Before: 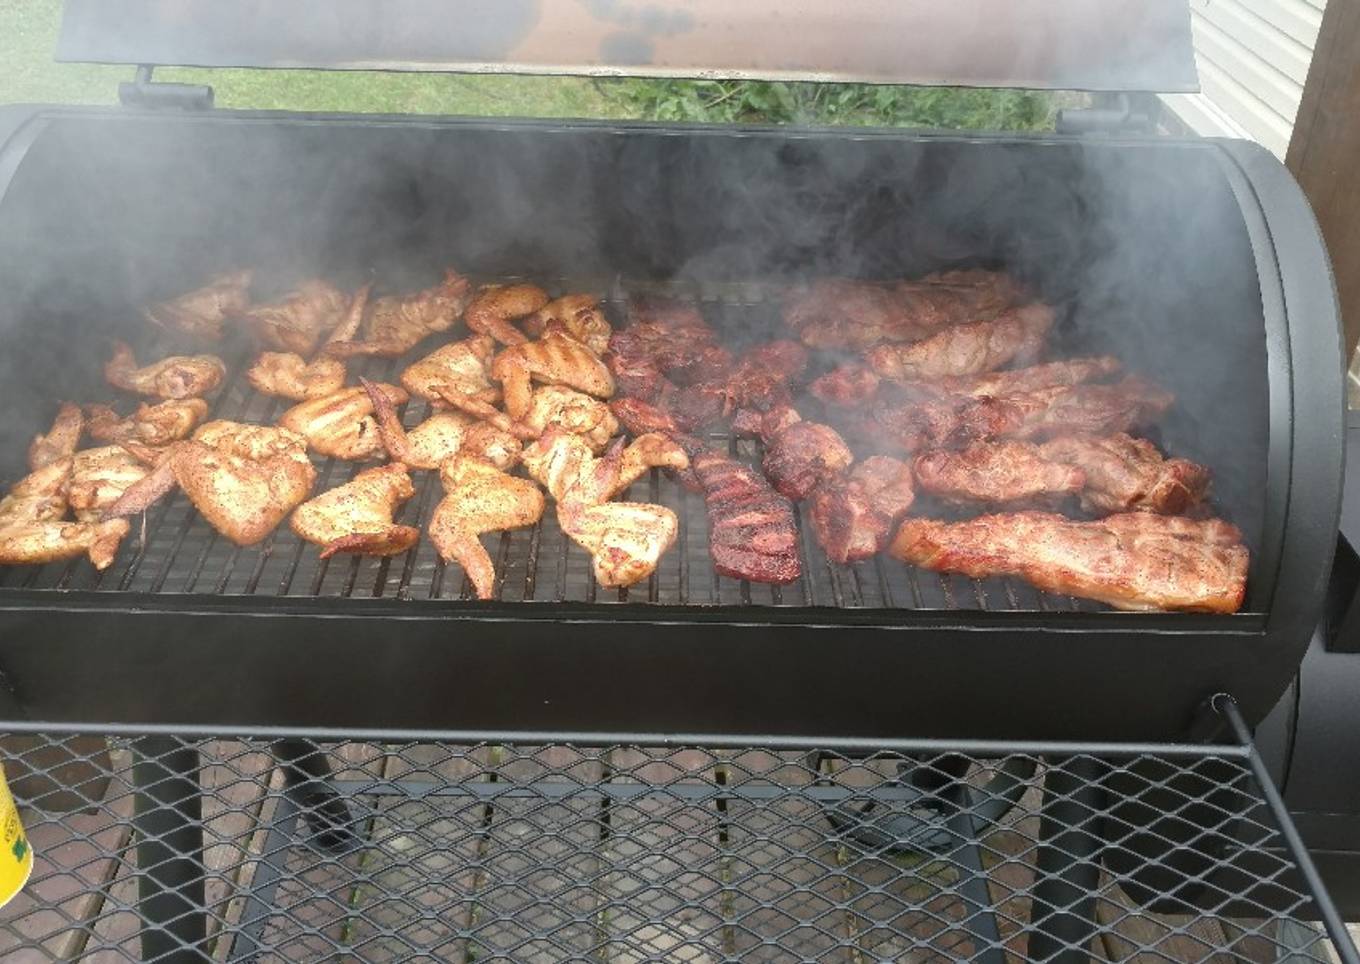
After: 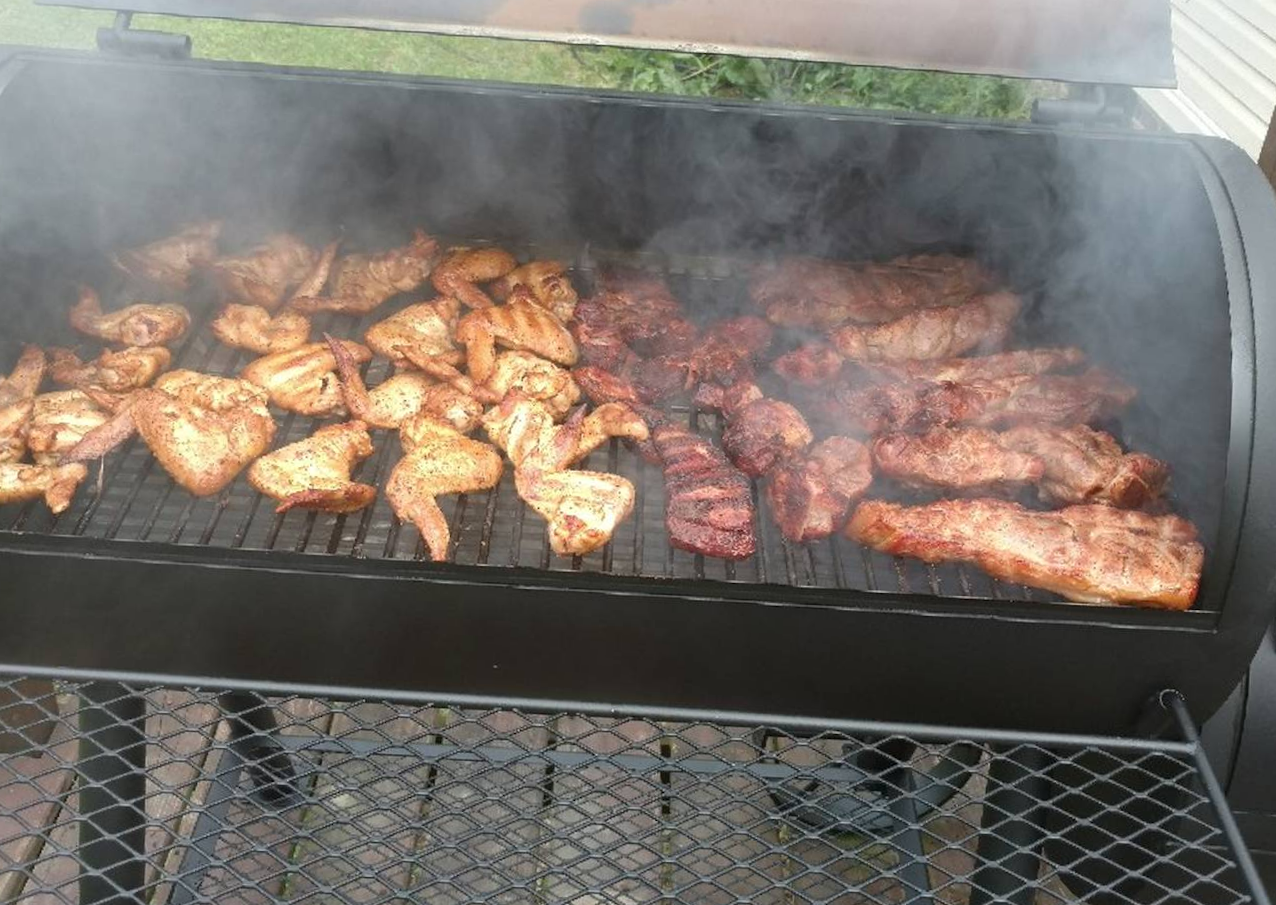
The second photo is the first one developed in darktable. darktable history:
crop and rotate: angle -2.69°
